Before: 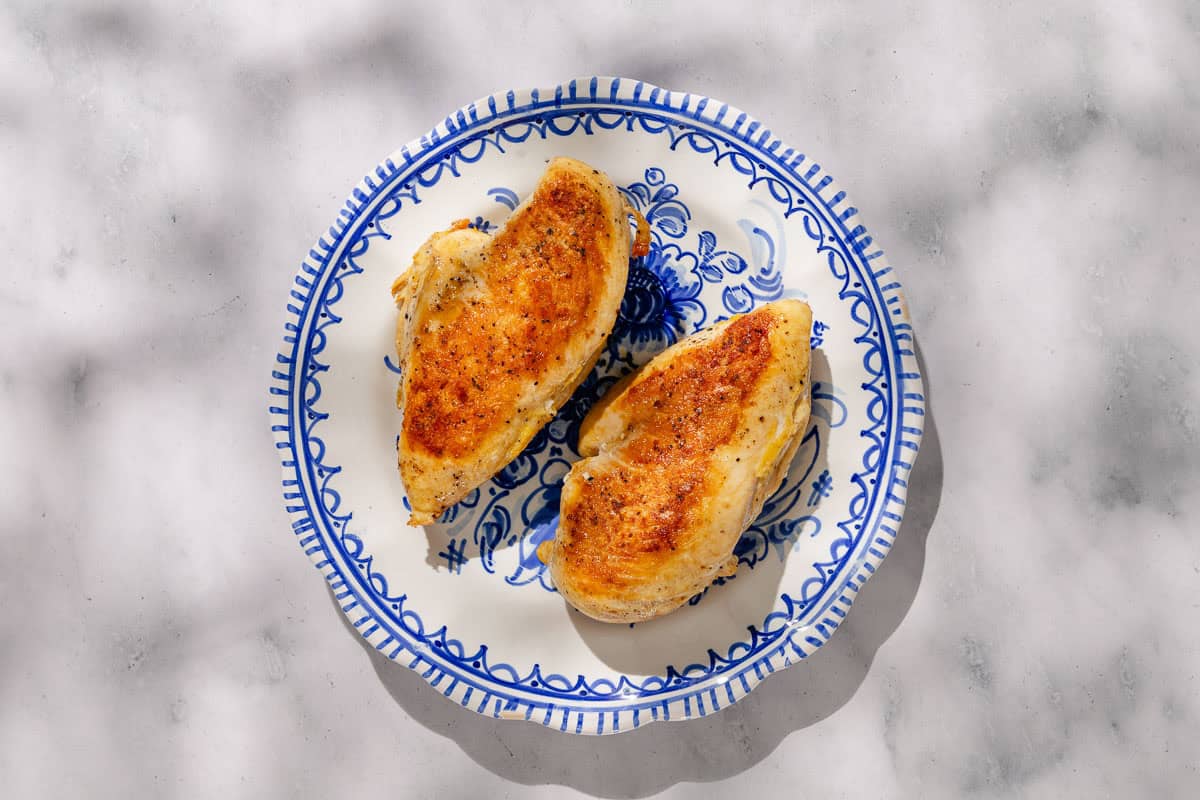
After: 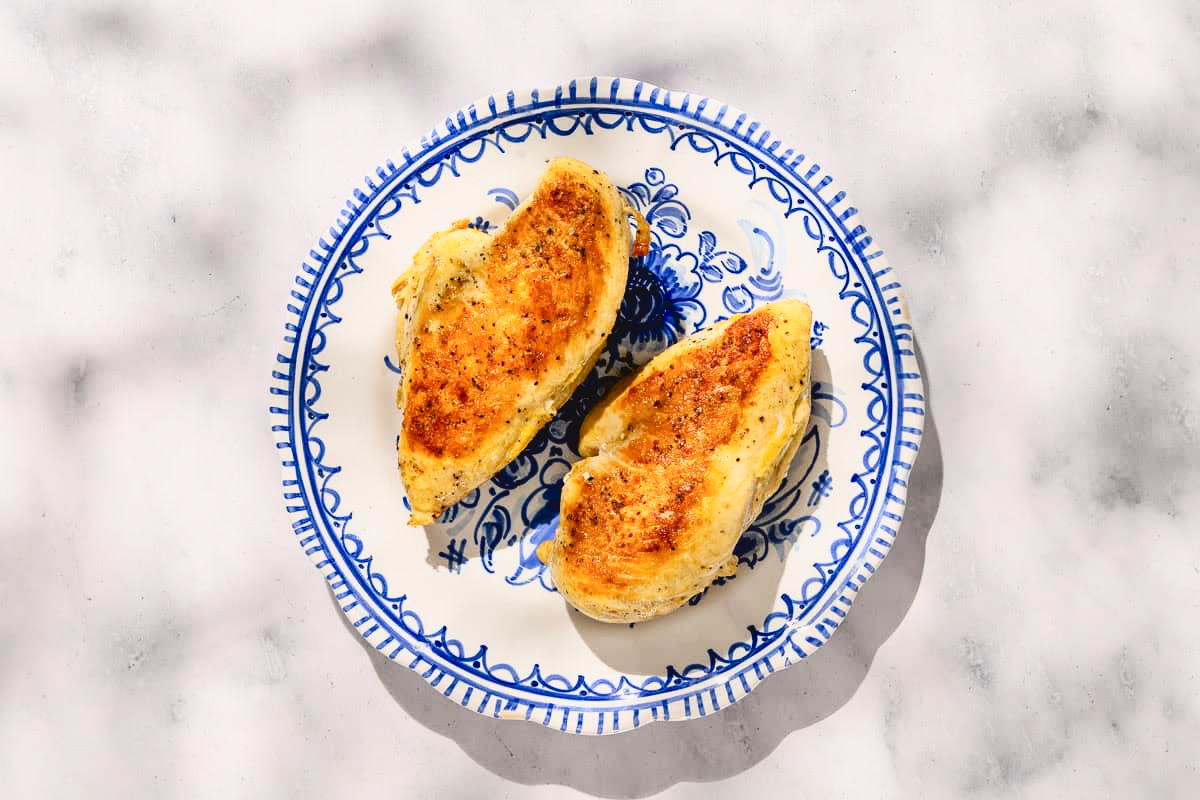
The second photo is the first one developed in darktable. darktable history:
tone curve: curves: ch0 [(0, 0.049) (0.113, 0.084) (0.285, 0.301) (0.673, 0.796) (0.845, 0.932) (0.994, 0.971)]; ch1 [(0, 0) (0.456, 0.424) (0.498, 0.5) (0.57, 0.557) (0.631, 0.635) (1, 1)]; ch2 [(0, 0) (0.395, 0.398) (0.44, 0.456) (0.502, 0.507) (0.55, 0.559) (0.67, 0.702) (1, 1)], color space Lab, independent channels, preserve colors none
